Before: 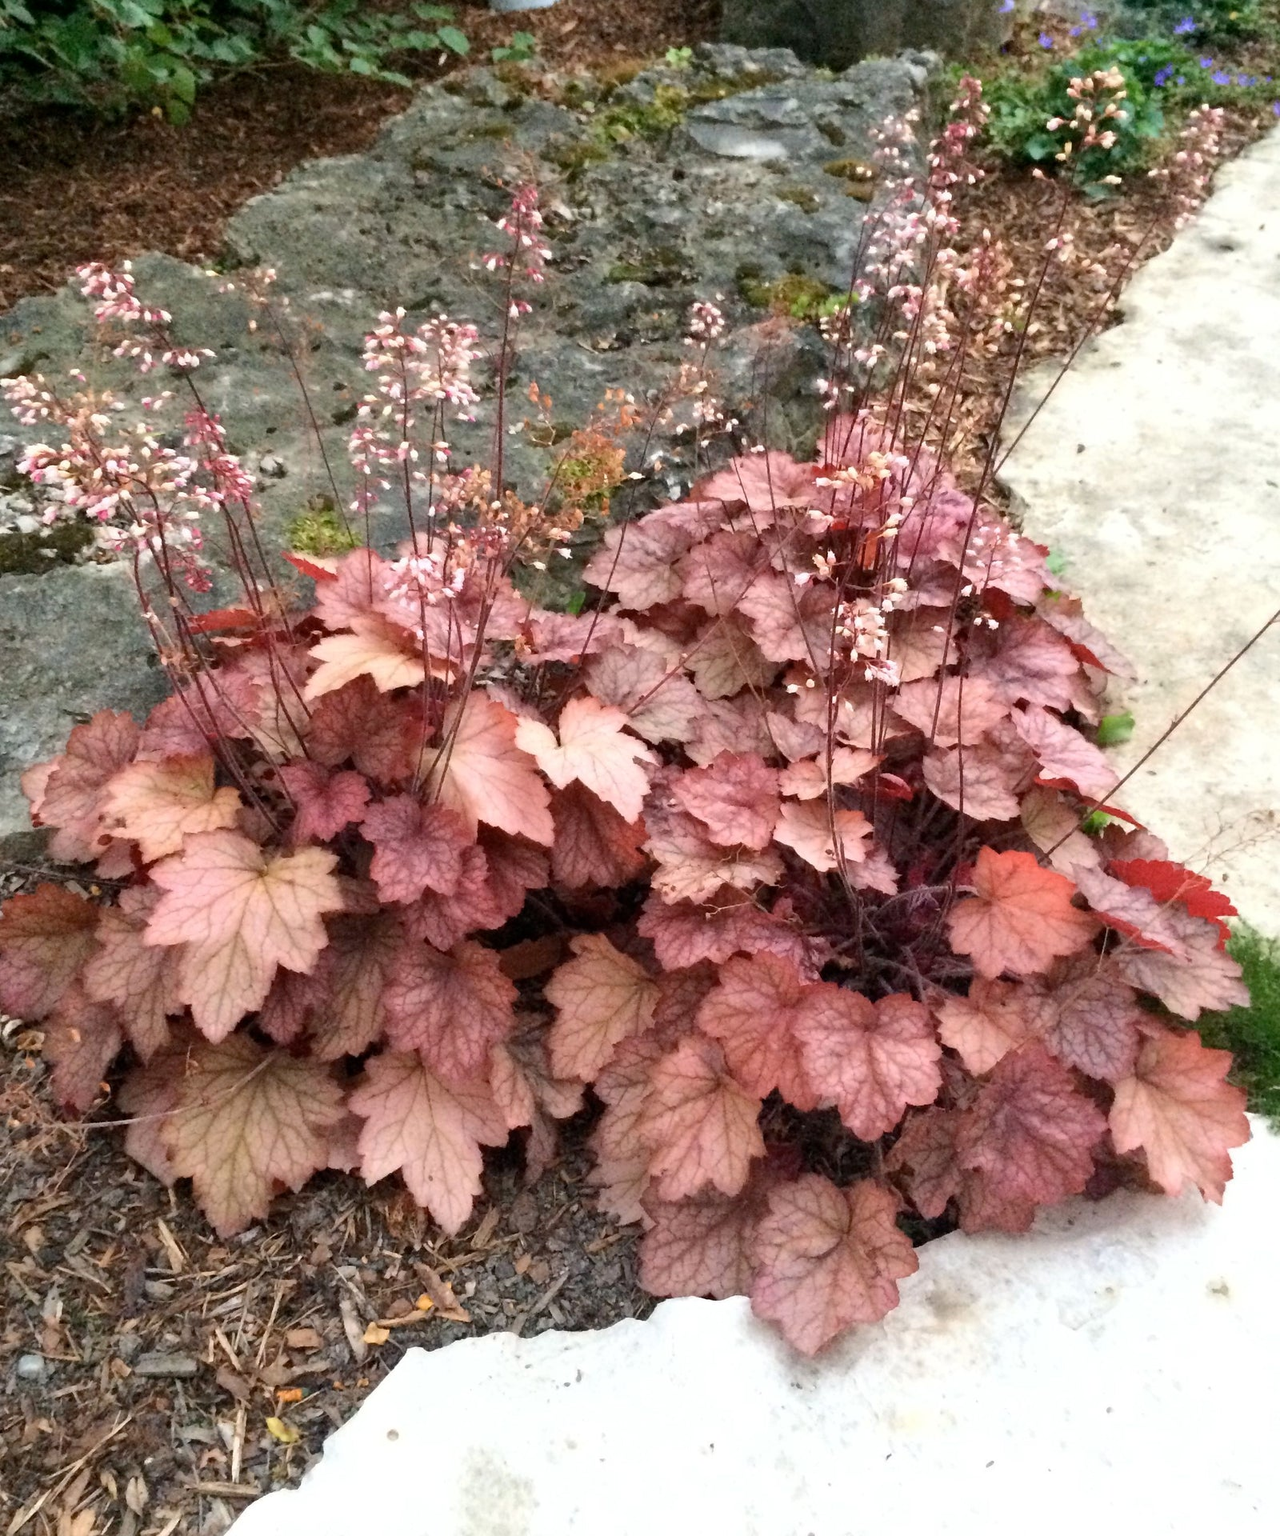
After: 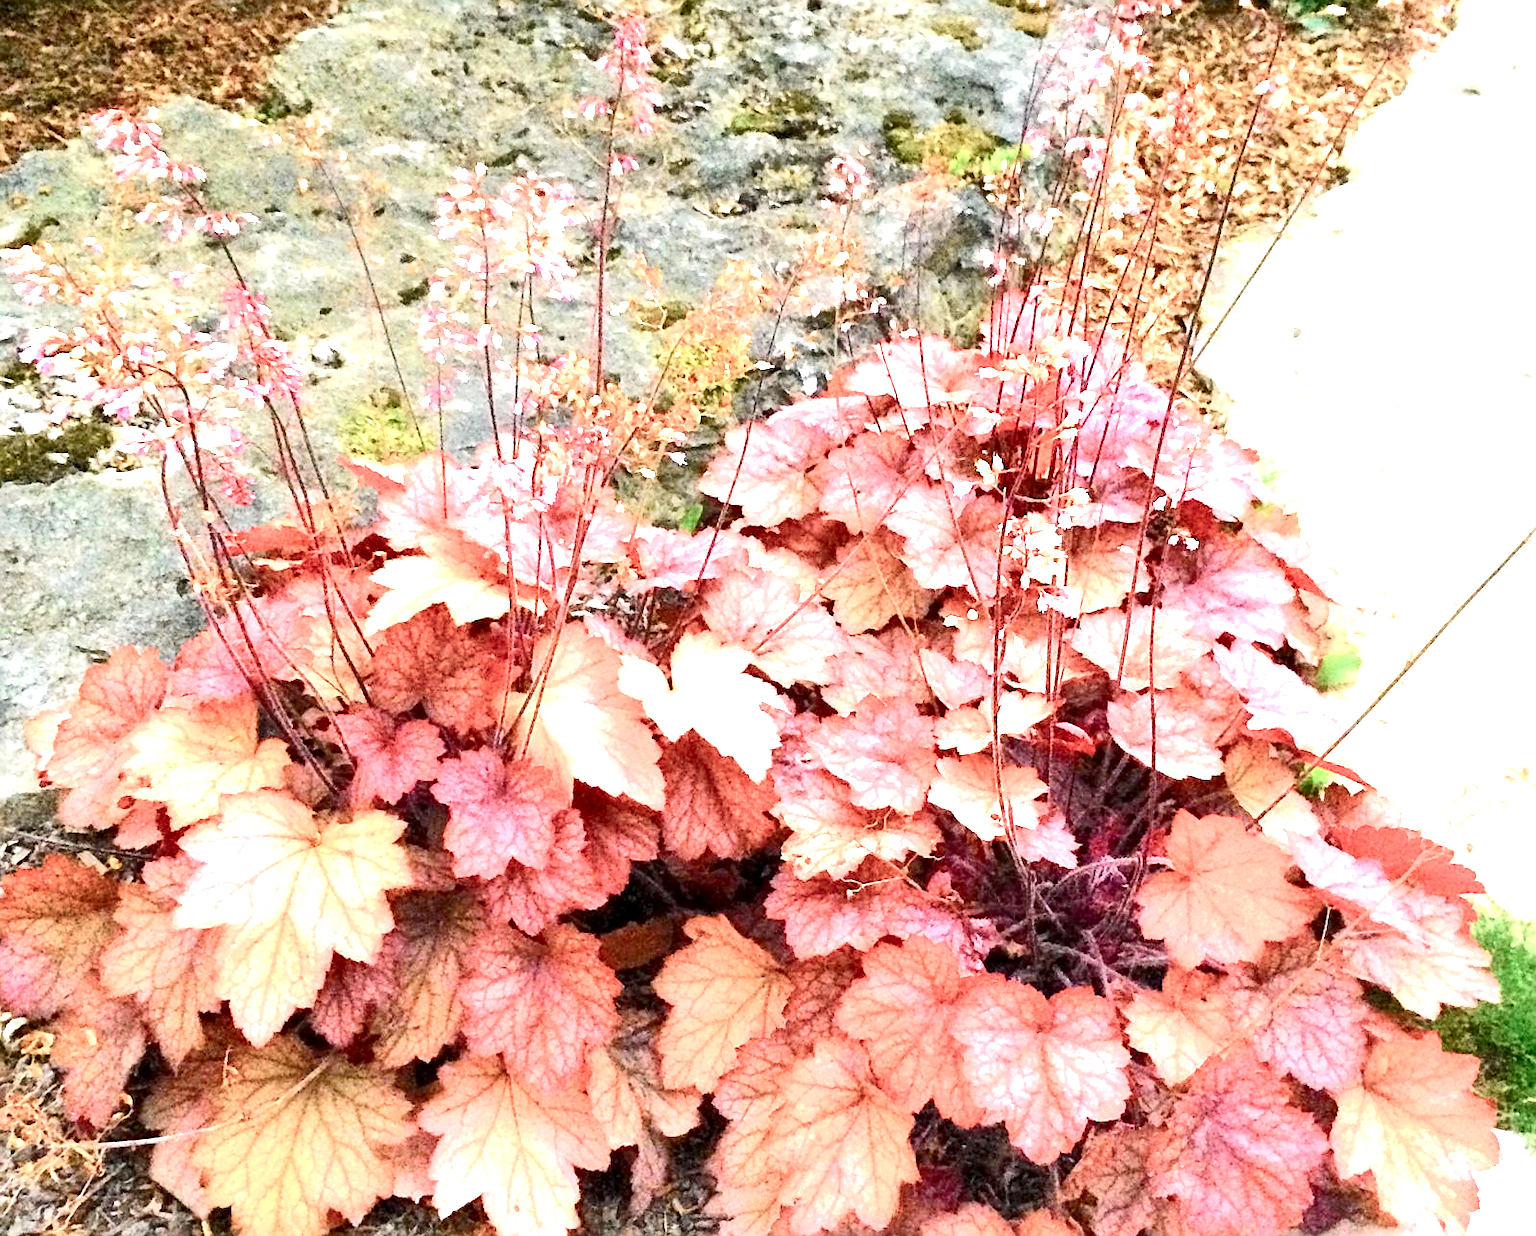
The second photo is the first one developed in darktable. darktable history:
tone curve: curves: ch0 [(0, 0) (0.037, 0.011) (0.131, 0.108) (0.279, 0.279) (0.476, 0.554) (0.617, 0.693) (0.704, 0.77) (0.813, 0.852) (0.916, 0.924) (1, 0.993)]; ch1 [(0, 0) (0.318, 0.278) (0.444, 0.427) (0.493, 0.492) (0.508, 0.502) (0.534, 0.531) (0.562, 0.571) (0.626, 0.667) (0.746, 0.764) (1, 1)]; ch2 [(0, 0) (0.316, 0.292) (0.381, 0.37) (0.423, 0.448) (0.476, 0.492) (0.502, 0.498) (0.522, 0.518) (0.533, 0.532) (0.586, 0.631) (0.634, 0.663) (0.7, 0.7) (0.861, 0.808) (1, 0.951)], color space Lab, independent channels, preserve colors none
local contrast: mode bilateral grid, contrast 21, coarseness 51, detail 128%, midtone range 0.2
sharpen: on, module defaults
crop: top 11.15%, bottom 21.732%
shadows and highlights: shadows -0.667, highlights 39.07
exposure: black level correction 0, exposure 1.438 EV, compensate exposure bias true, compensate highlight preservation false
tone equalizer: on, module defaults
